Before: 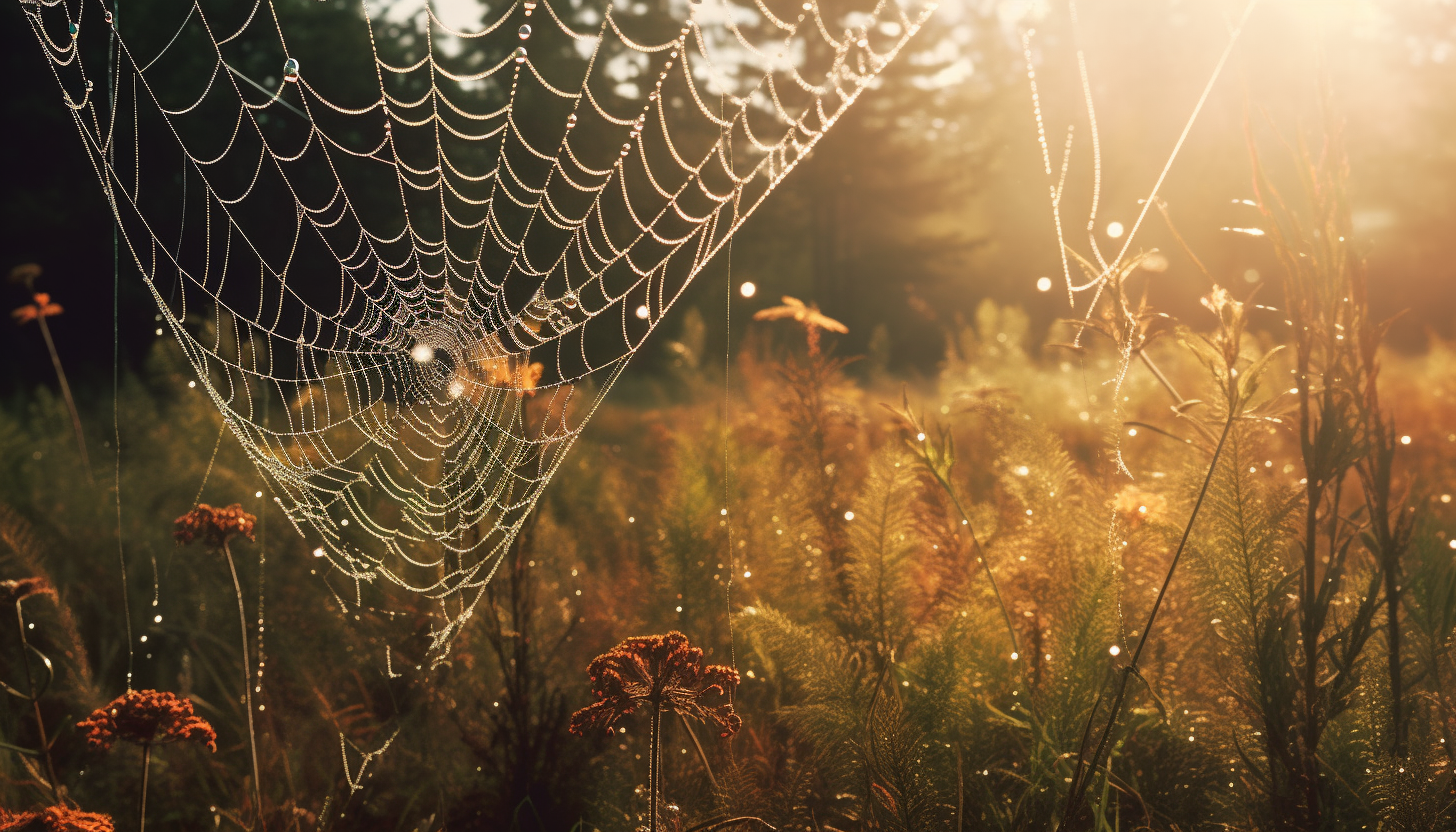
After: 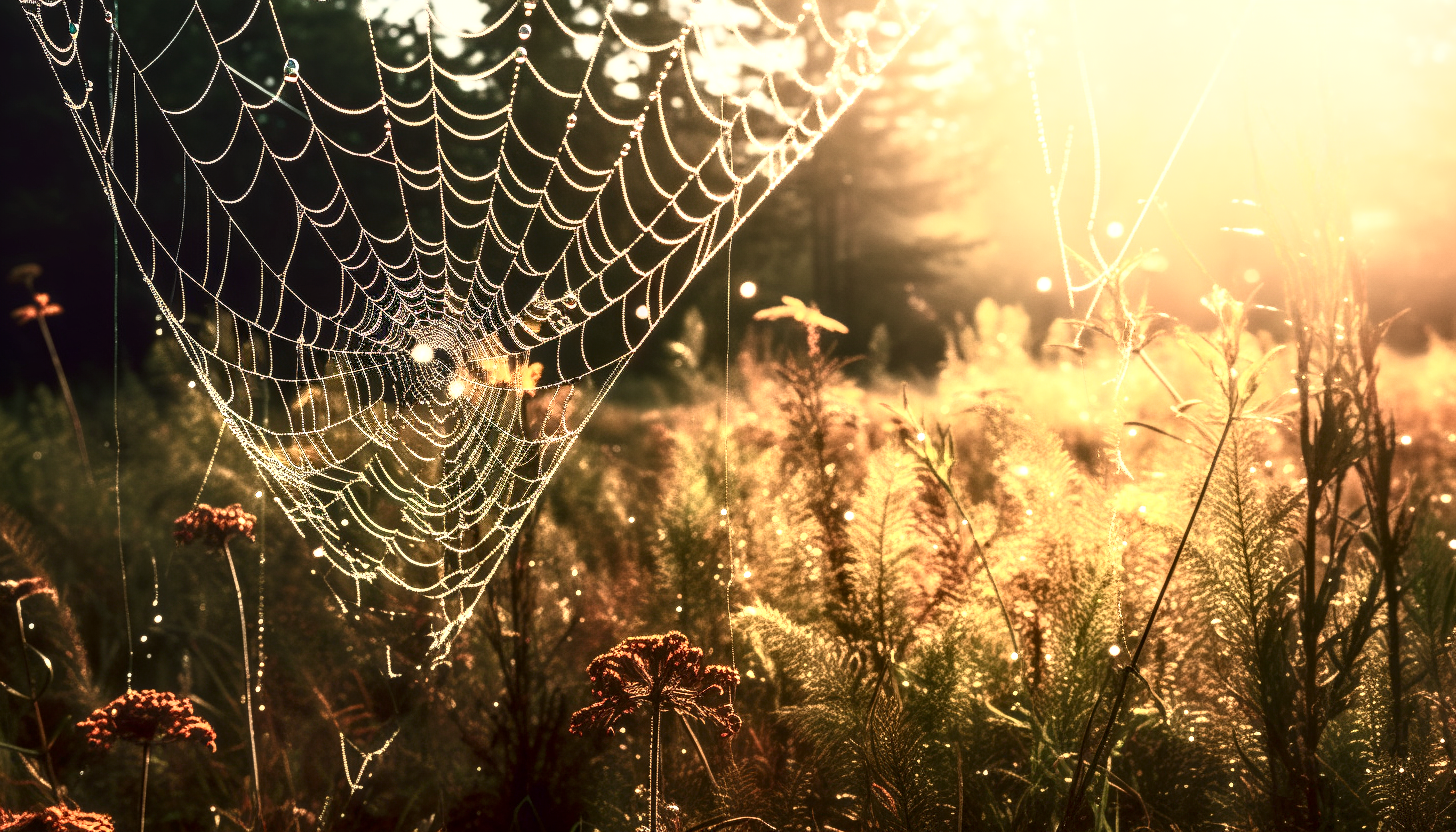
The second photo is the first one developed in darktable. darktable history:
local contrast: detail 160%
contrast brightness saturation: contrast 0.629, brightness 0.356, saturation 0.145
